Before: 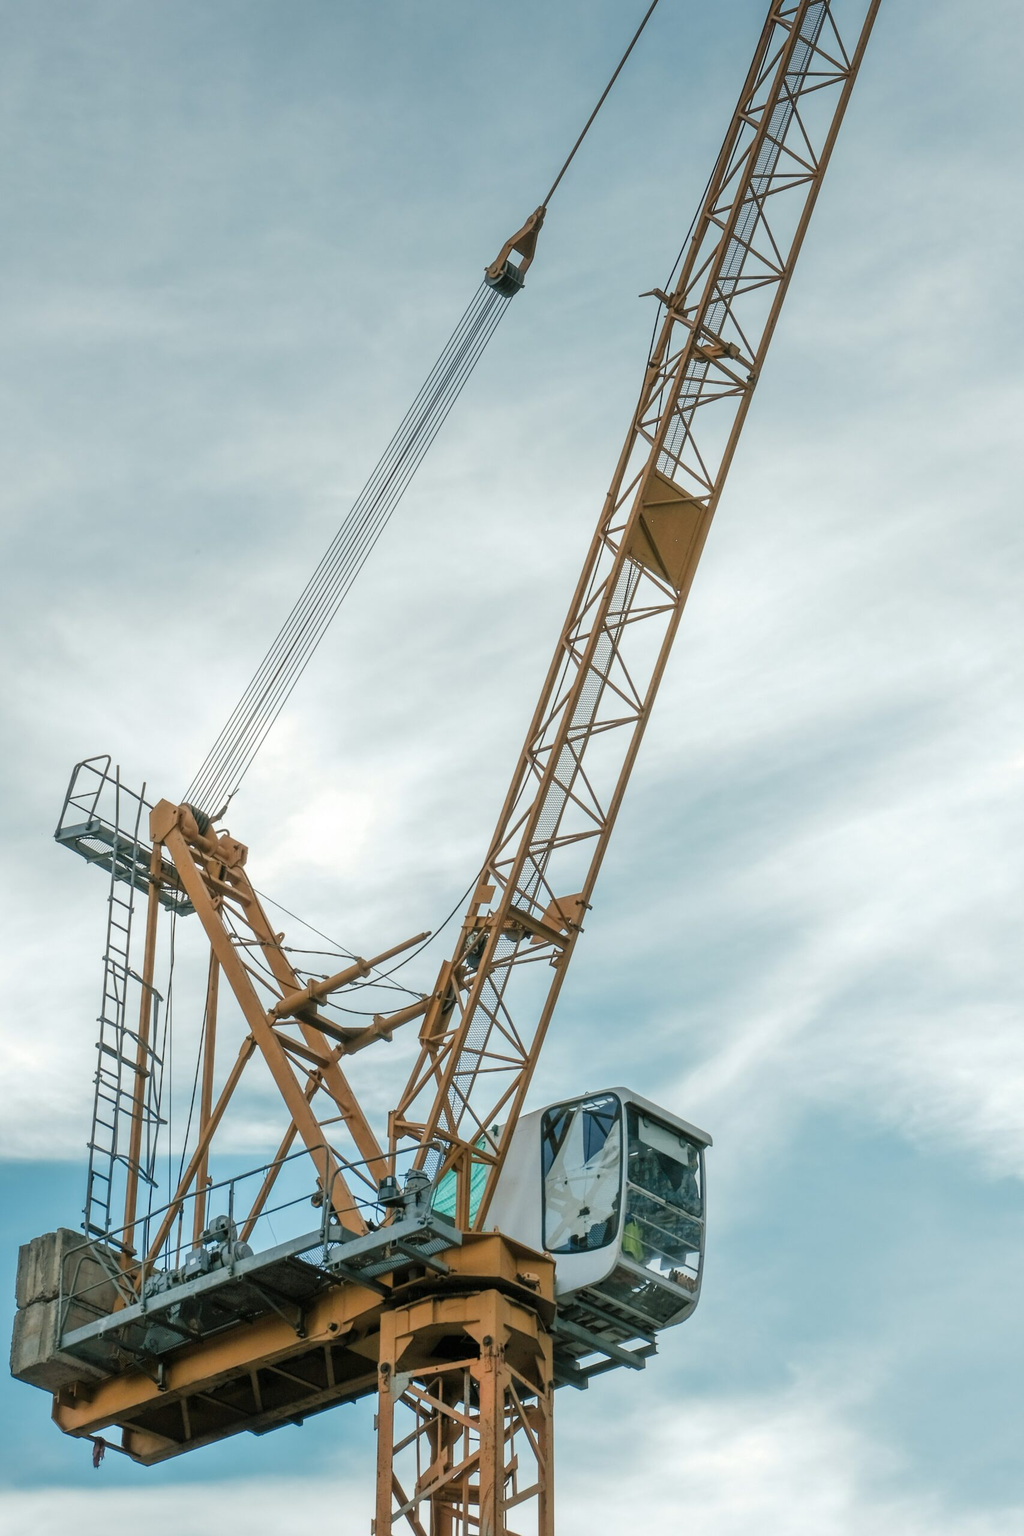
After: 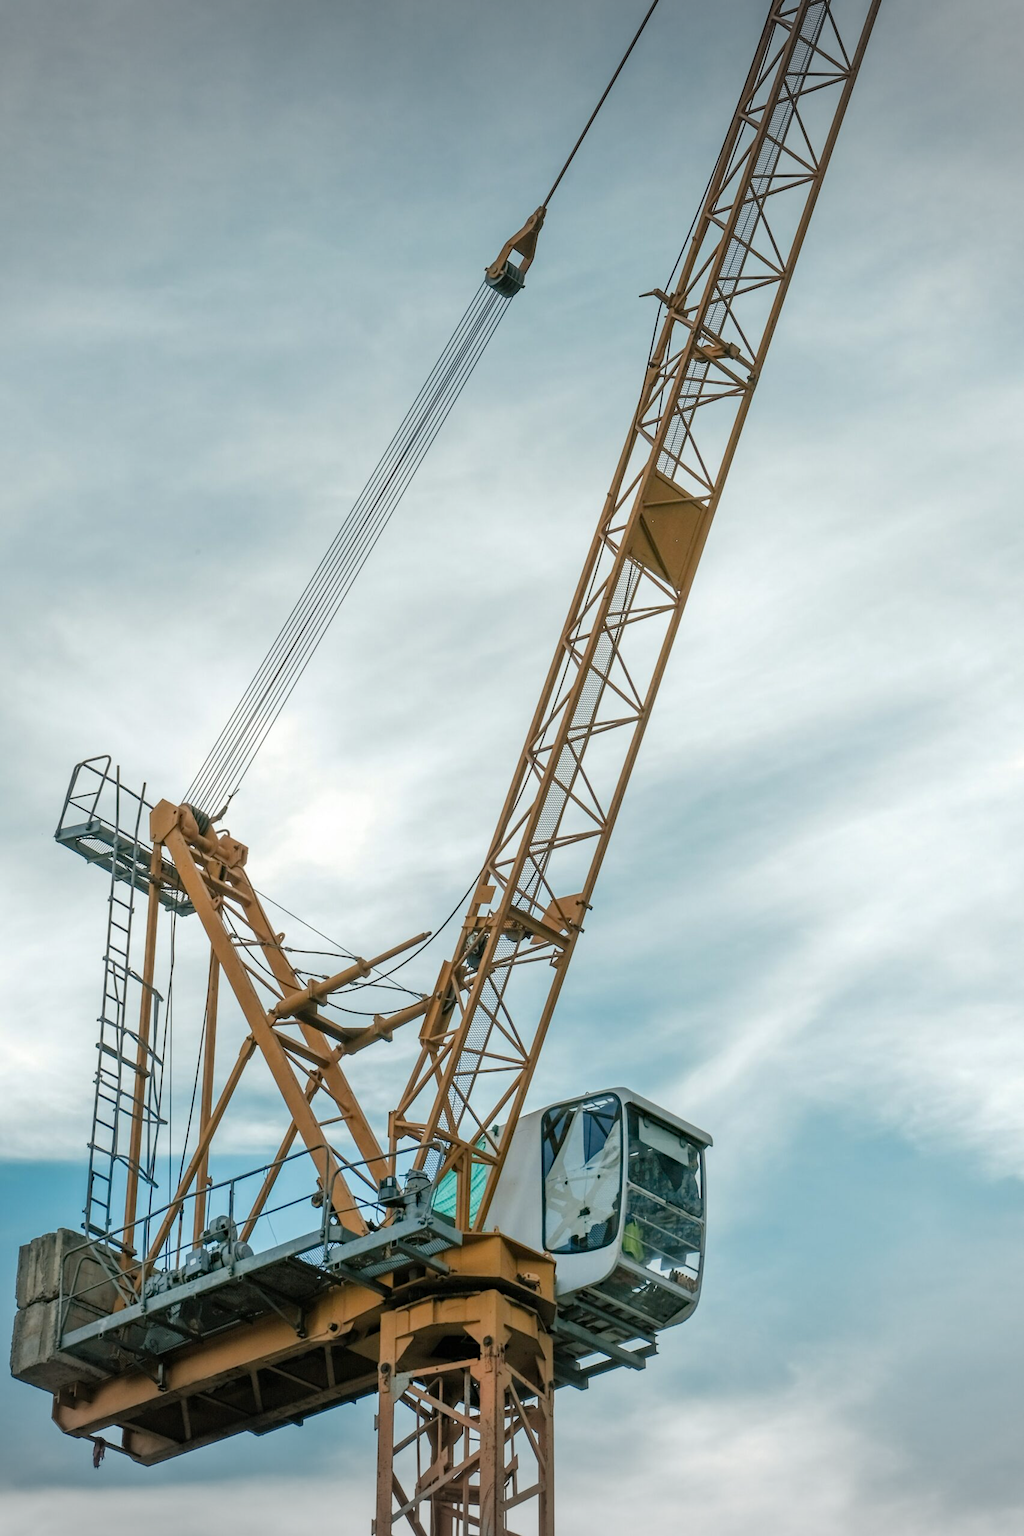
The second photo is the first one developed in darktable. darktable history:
vignetting: fall-off start 100%, brightness -0.282, width/height ratio 1.31
haze removal: adaptive false
